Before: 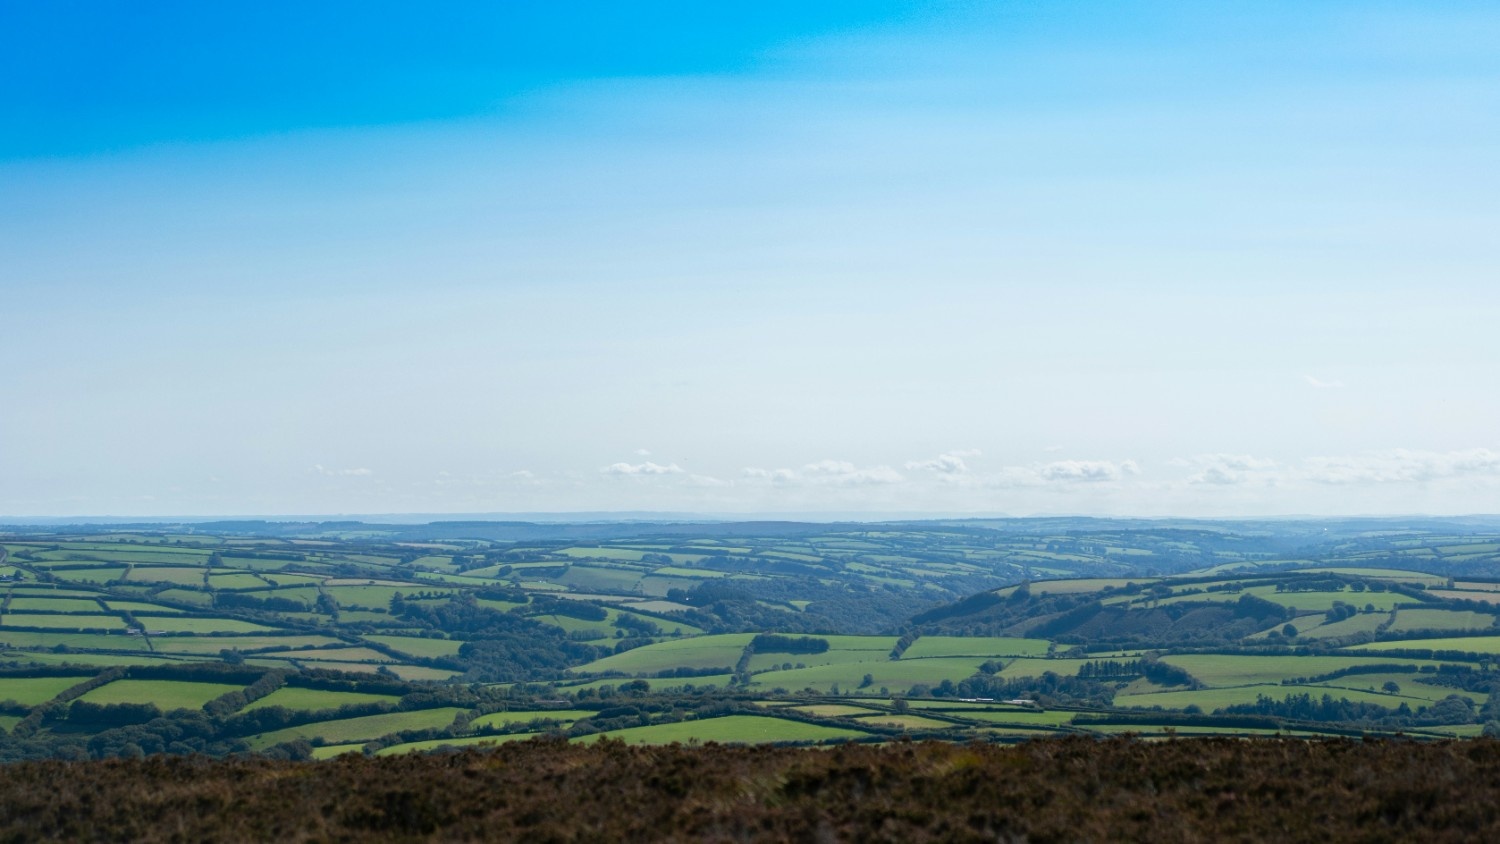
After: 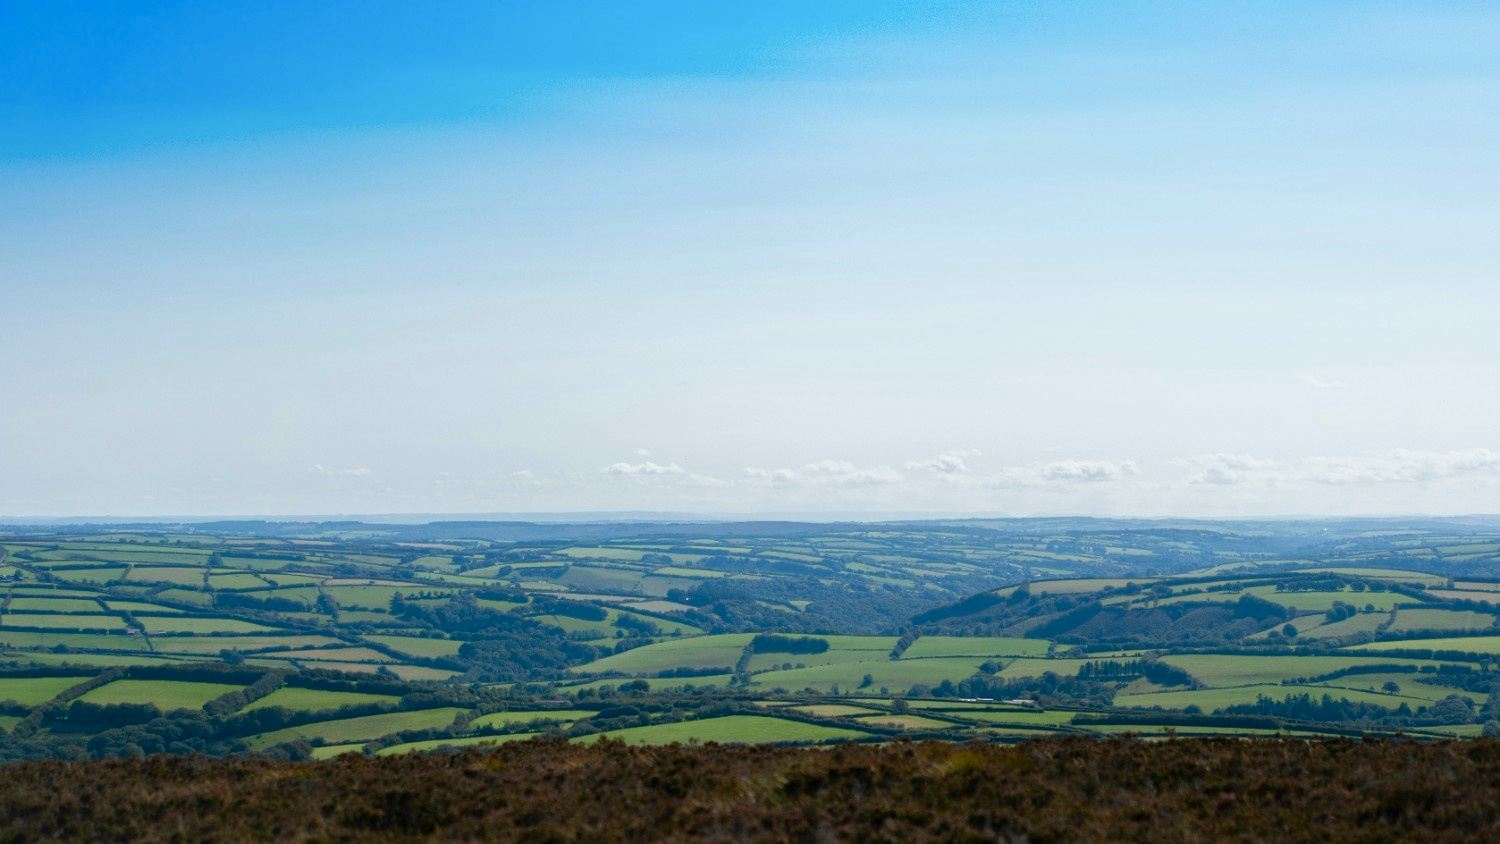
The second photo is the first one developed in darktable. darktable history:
color balance rgb: shadows lift › chroma 0.725%, shadows lift › hue 113.78°, linear chroma grading › global chroma 8.928%, perceptual saturation grading › global saturation 0.373%, perceptual saturation grading › highlights -32.235%, perceptual saturation grading › mid-tones 5.183%, perceptual saturation grading › shadows 17.116%
